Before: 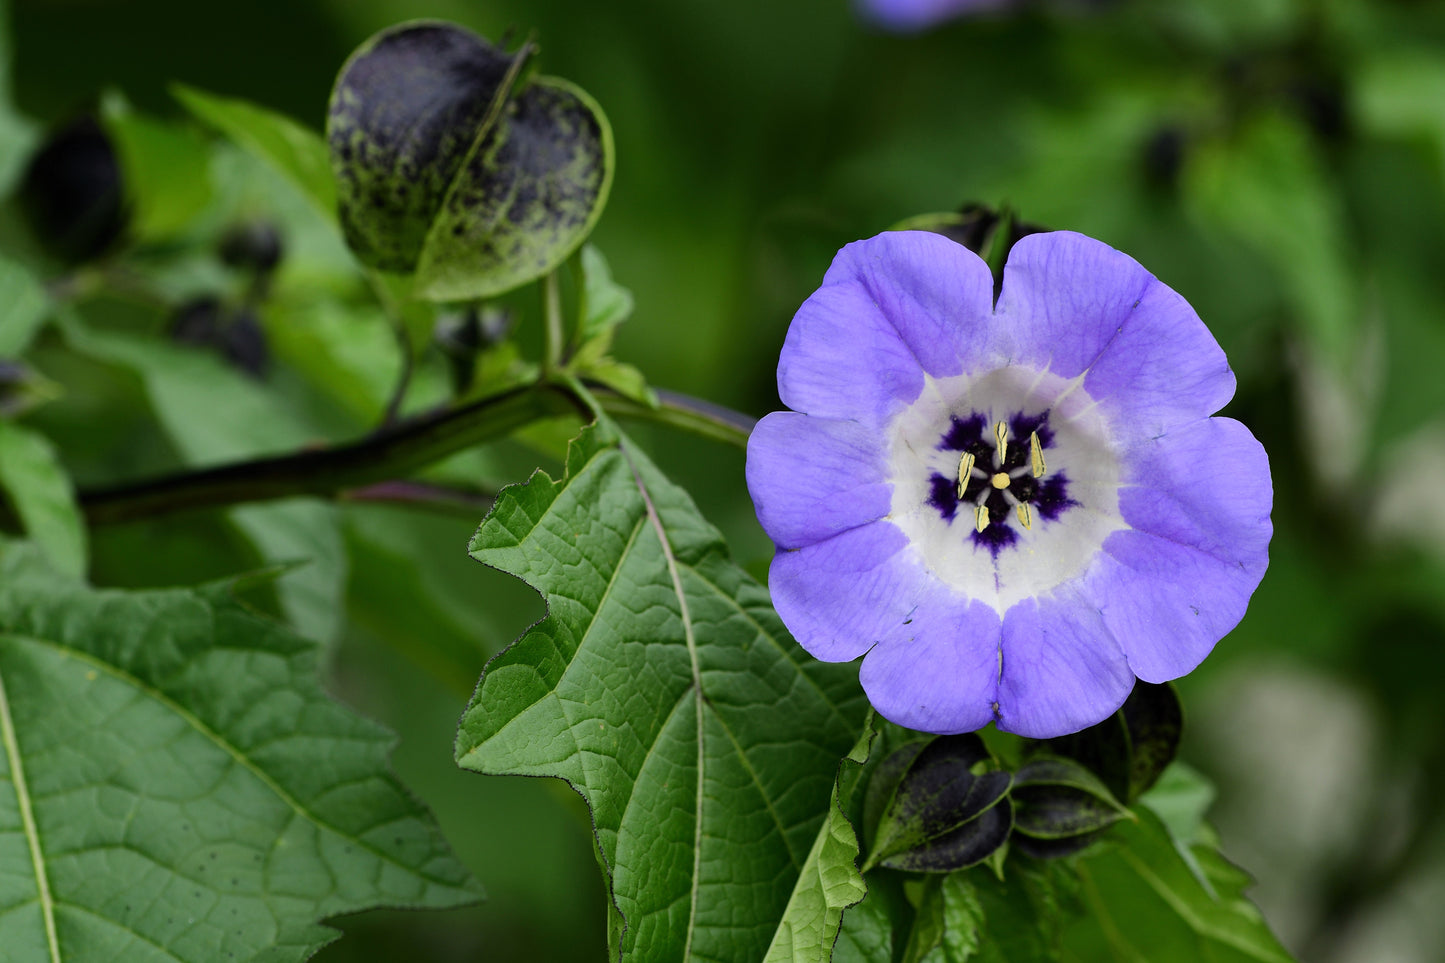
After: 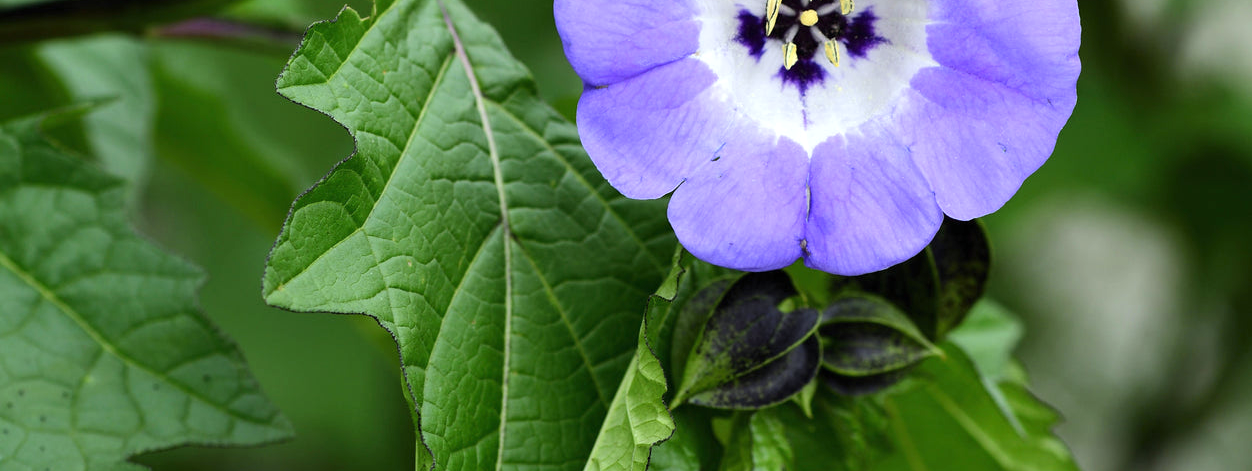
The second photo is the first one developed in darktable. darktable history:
exposure: black level correction 0, exposure 0.5 EV, compensate exposure bias true, compensate highlight preservation false
crop and rotate: left 13.306%, top 48.129%, bottom 2.928%
white balance: red 0.967, blue 1.049
